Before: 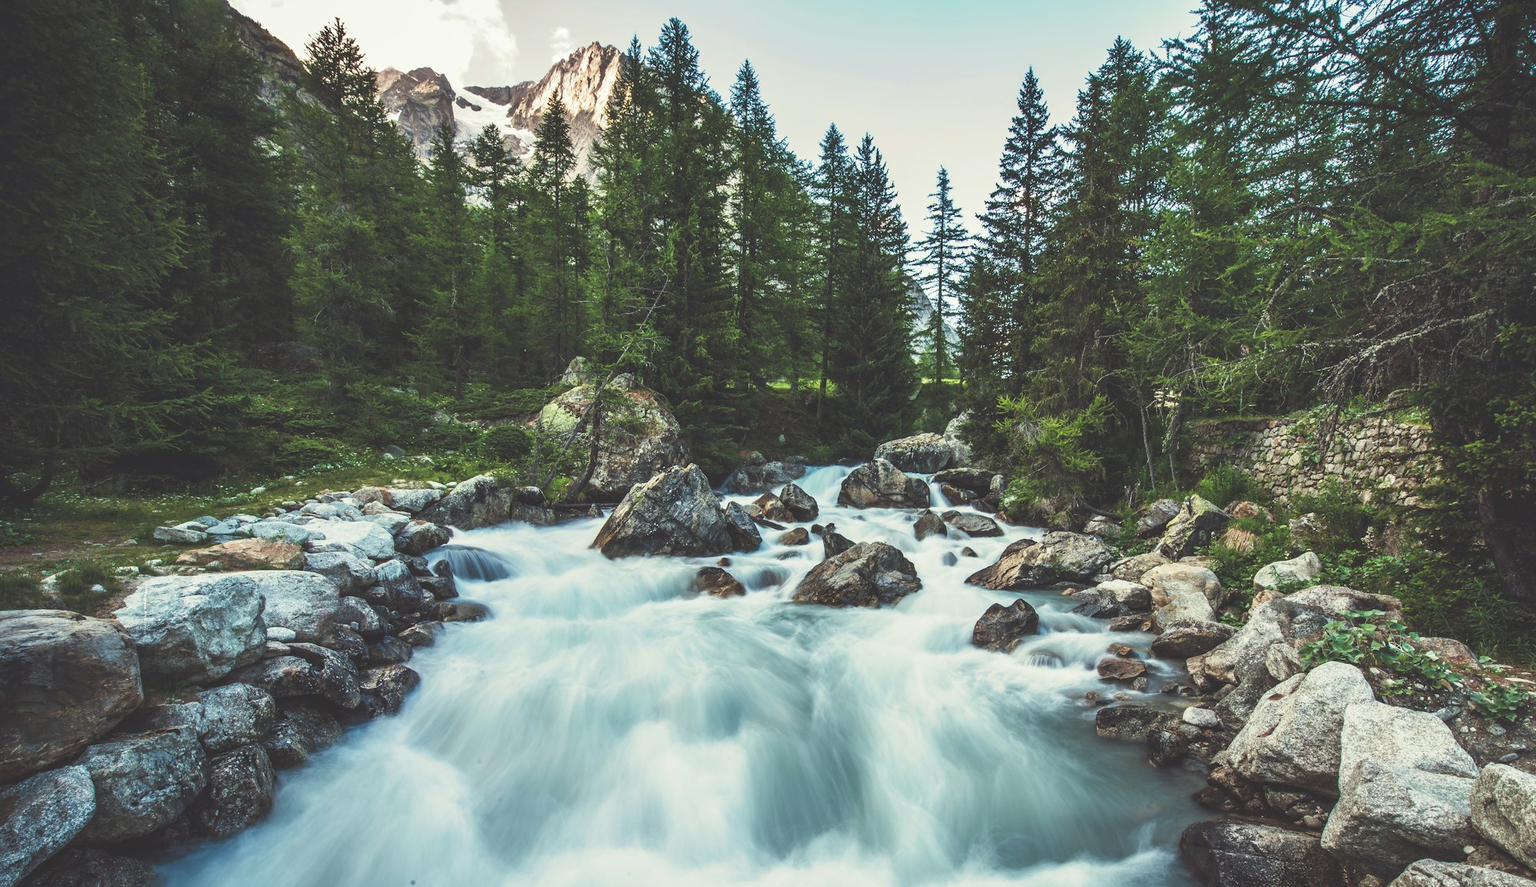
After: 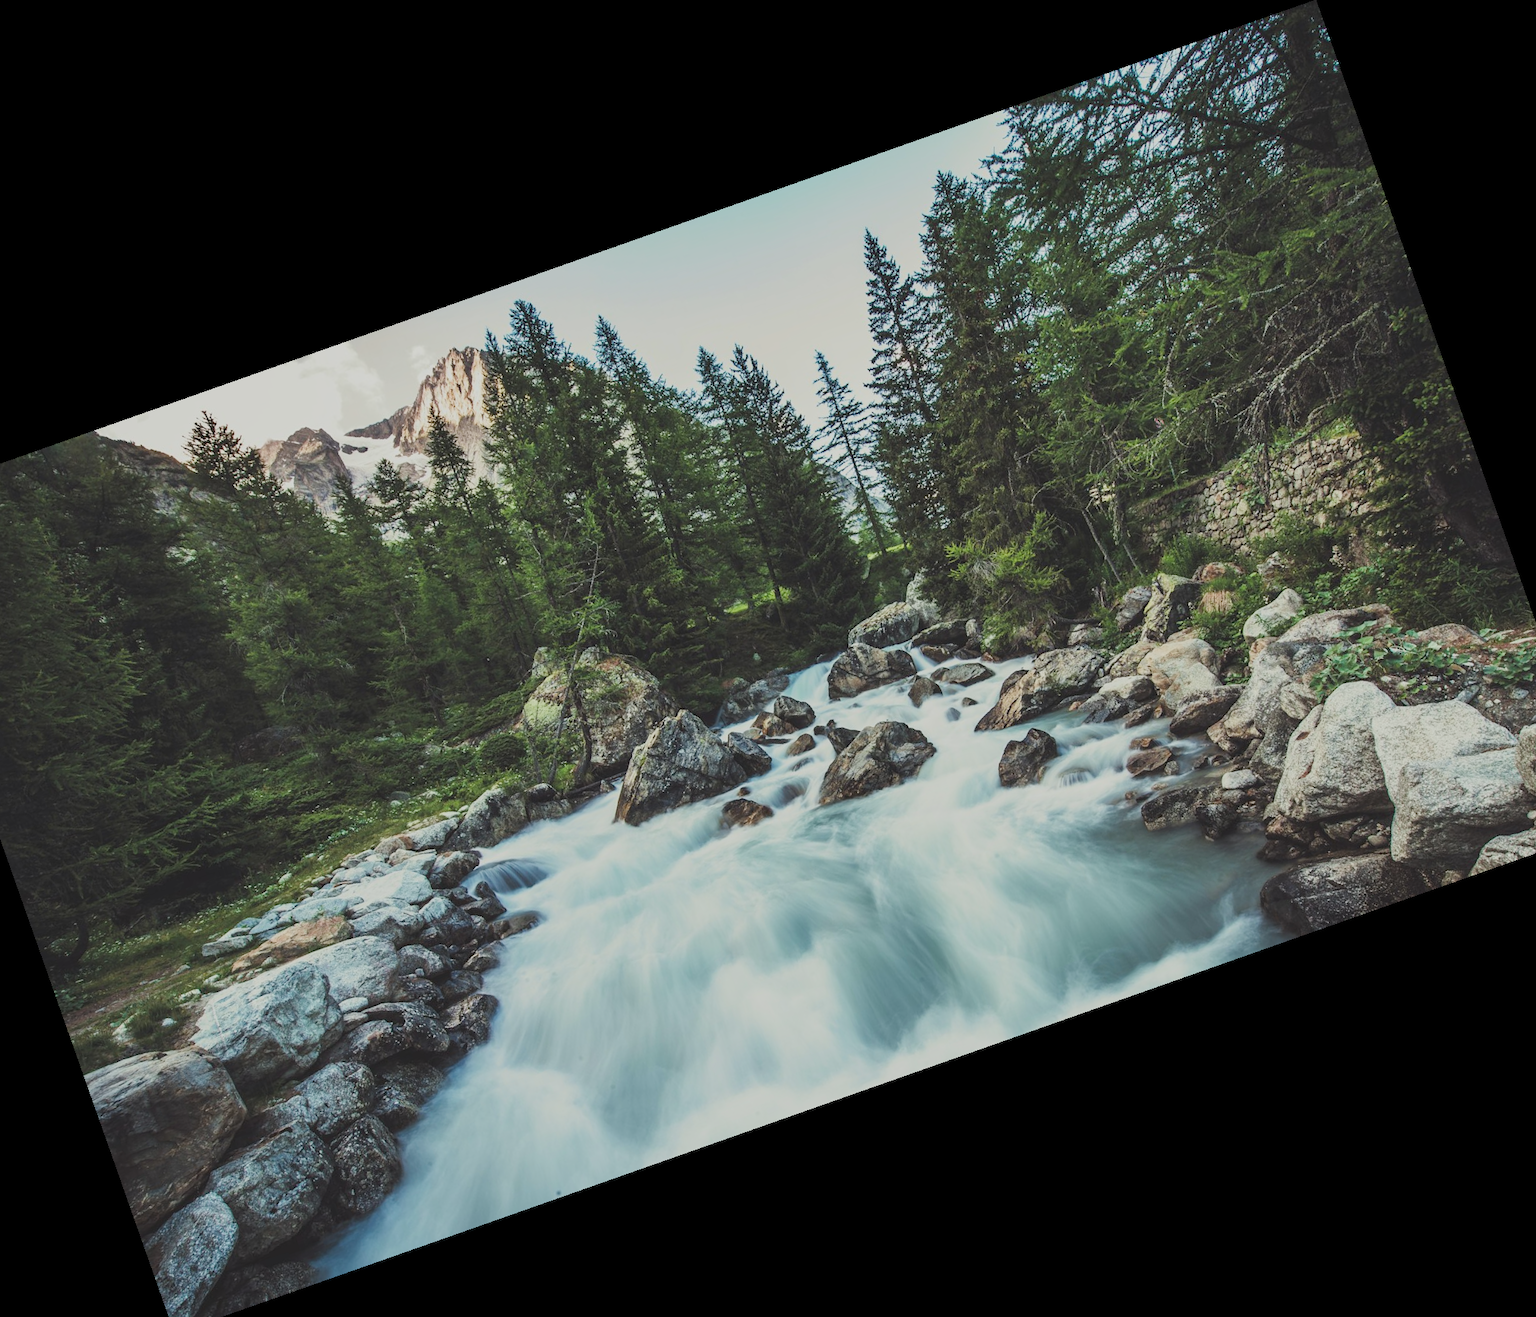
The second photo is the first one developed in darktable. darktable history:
crop and rotate: angle 19.43°, left 6.812%, right 4.125%, bottom 1.087%
filmic rgb: black relative exposure -7.65 EV, white relative exposure 4.56 EV, hardness 3.61
